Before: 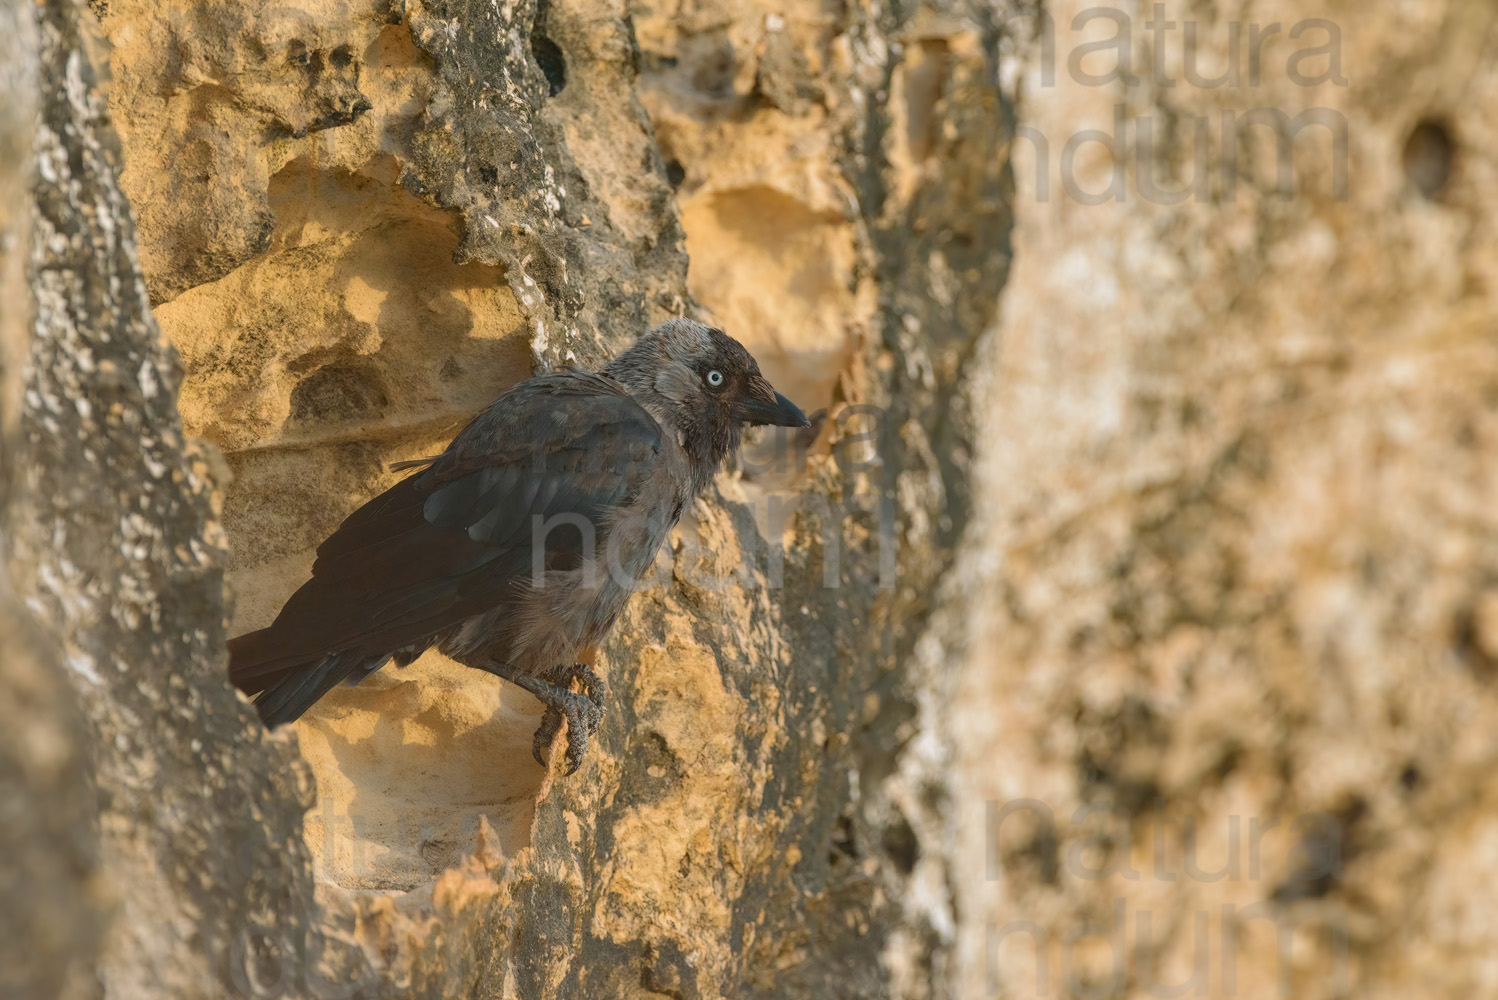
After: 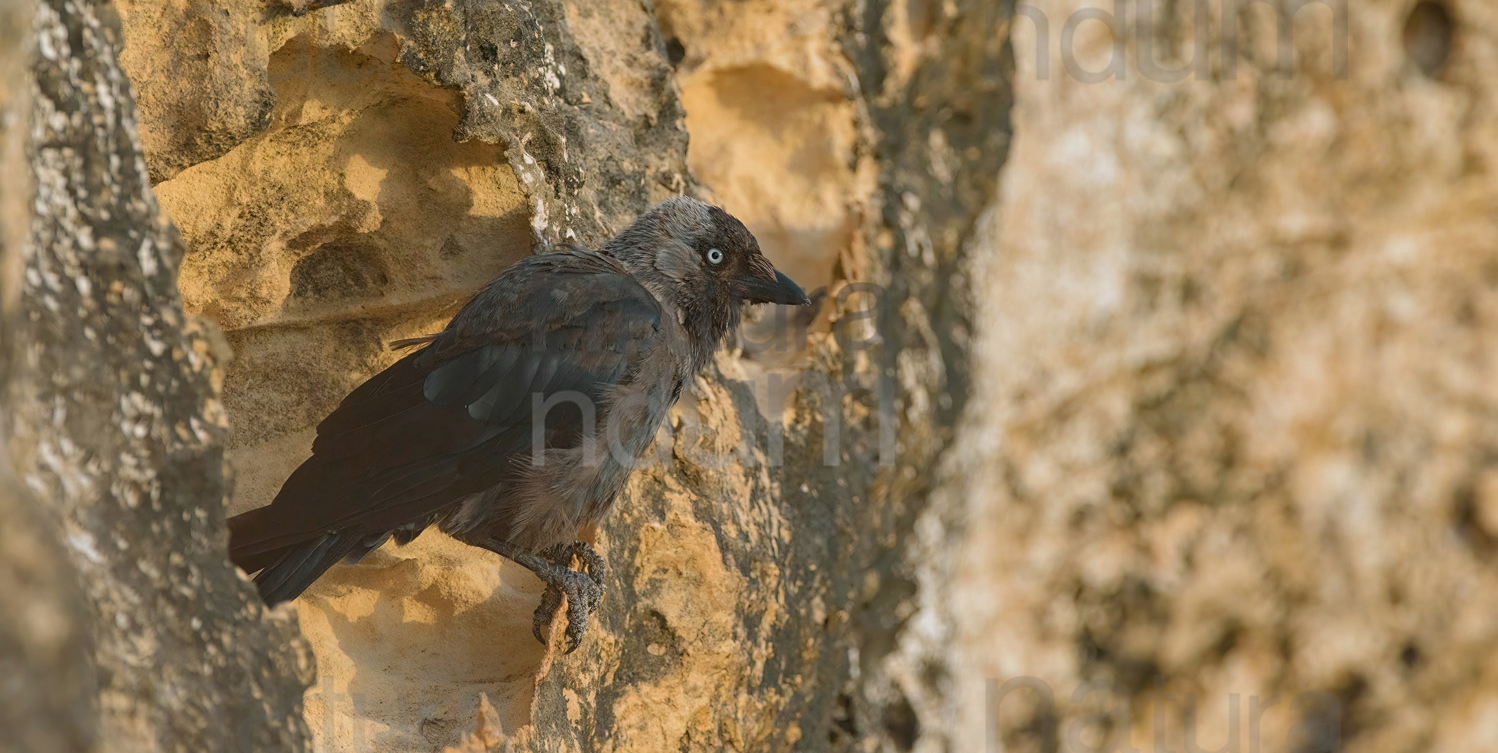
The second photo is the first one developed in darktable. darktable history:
exposure: exposure -0.155 EV, compensate highlight preservation false
crop and rotate: top 12.239%, bottom 12.448%
sharpen: amount 0.207
